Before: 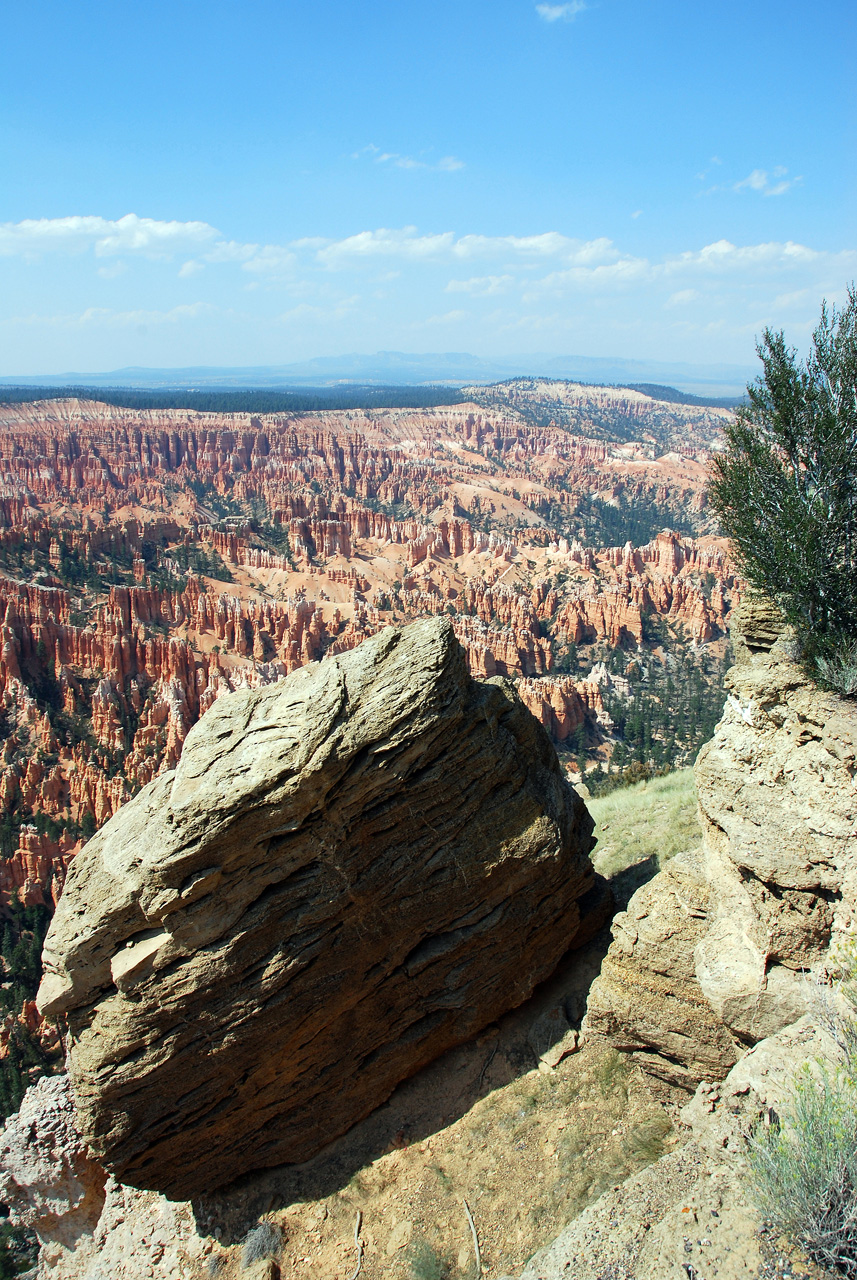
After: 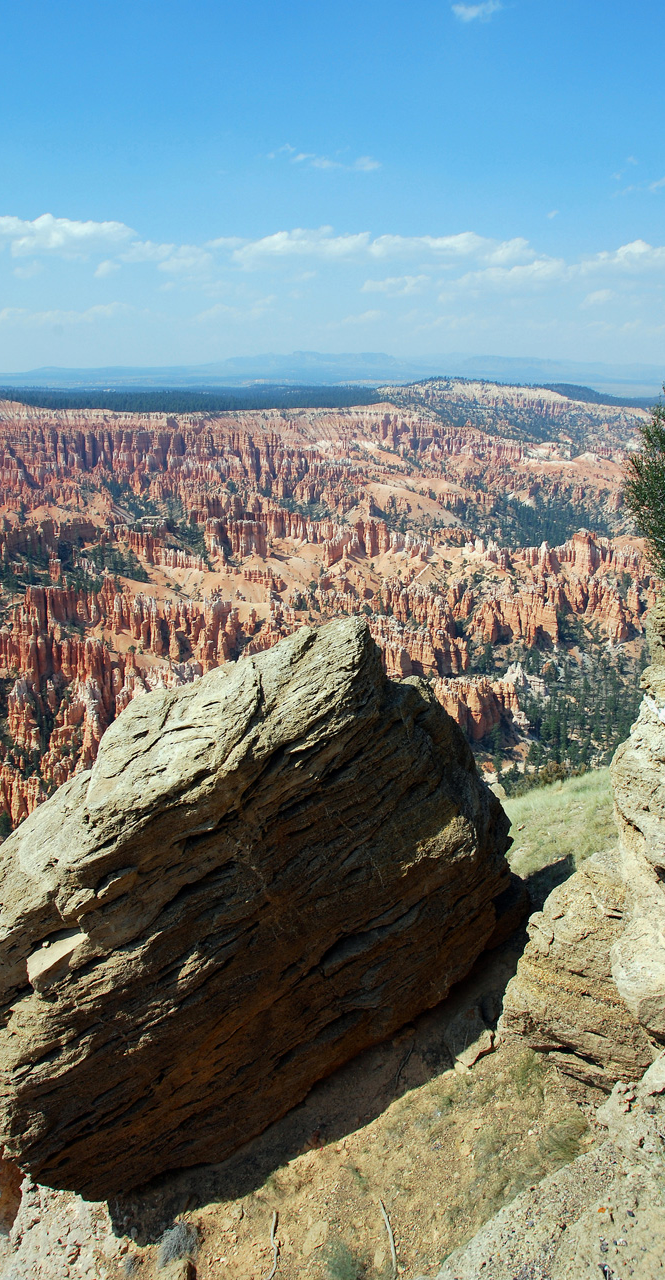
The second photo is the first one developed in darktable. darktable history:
shadows and highlights: shadows -20.08, white point adjustment -2.11, highlights -34.75
crop: left 9.858%, right 12.474%
